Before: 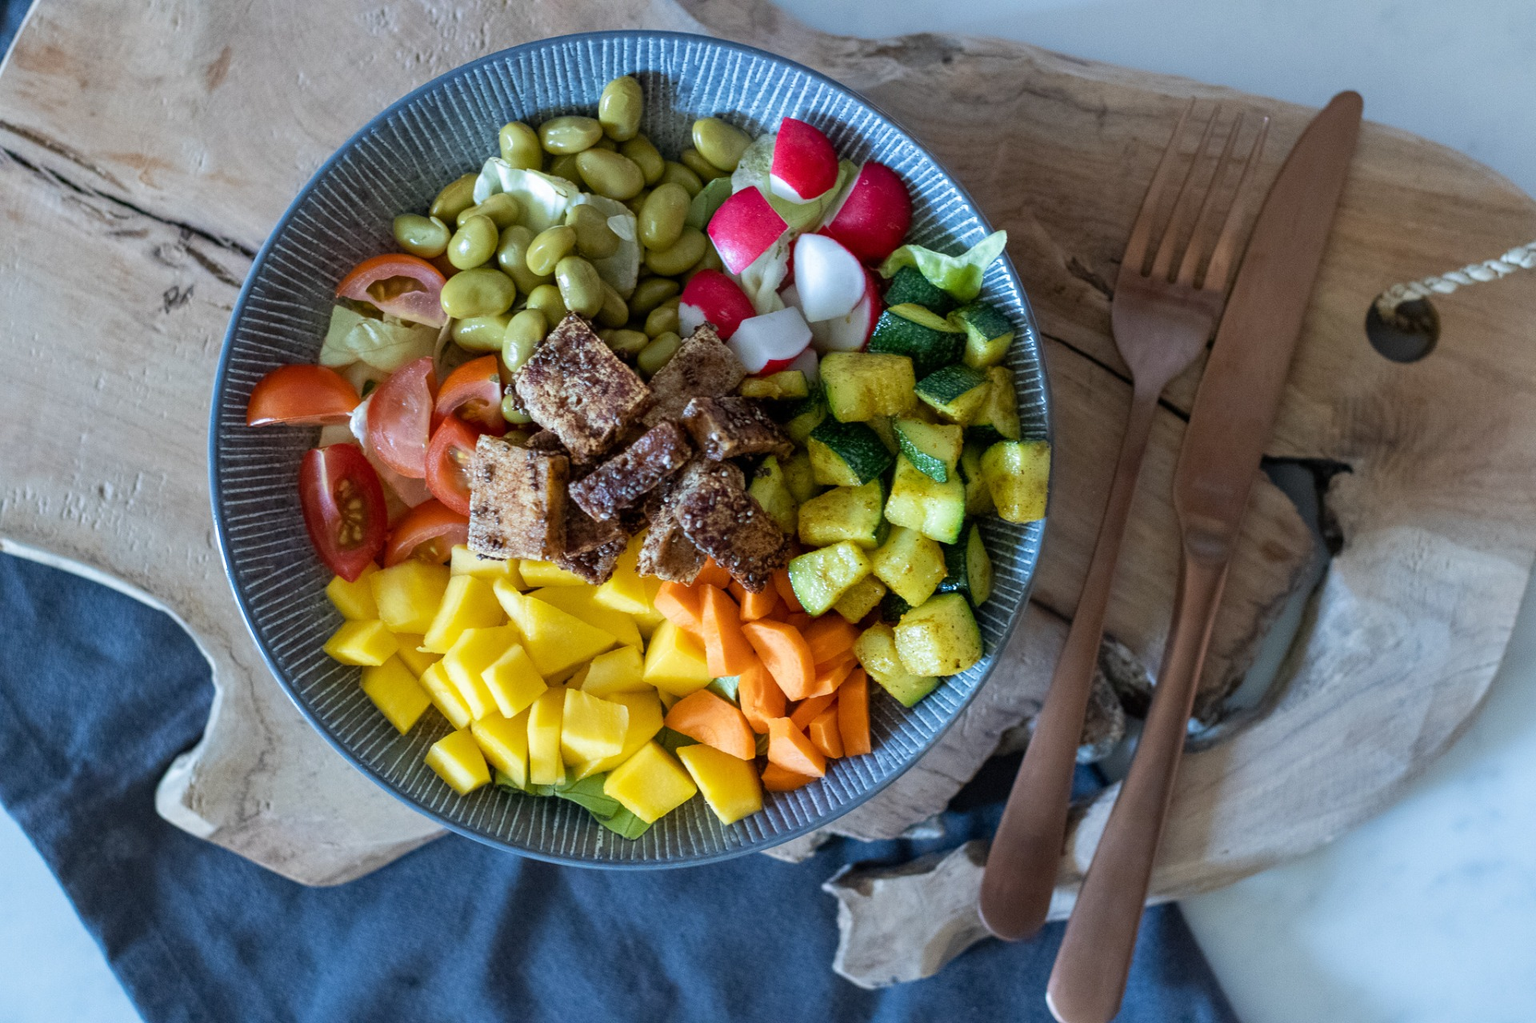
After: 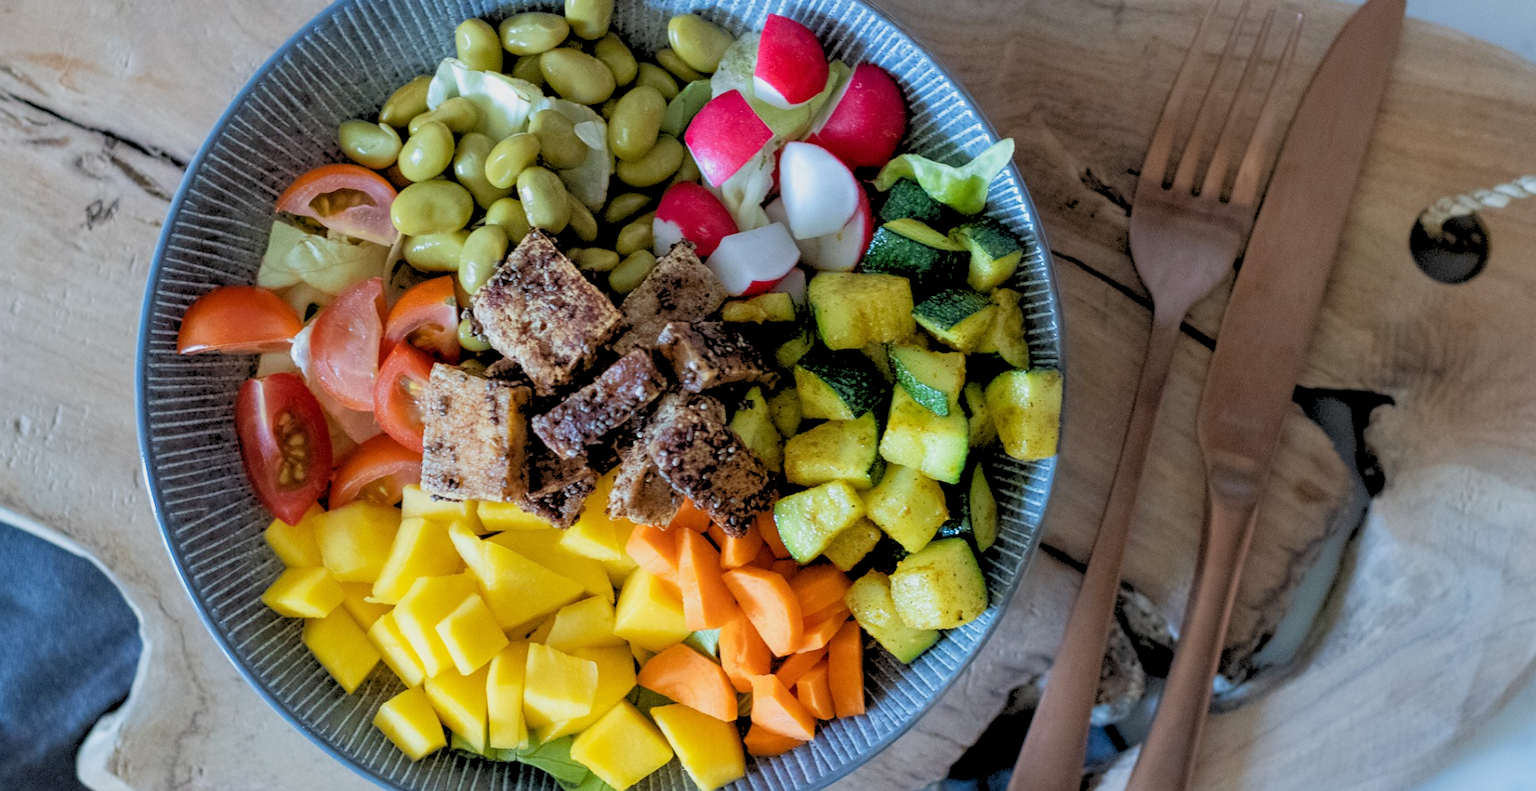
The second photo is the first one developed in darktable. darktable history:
rgb levels: preserve colors sum RGB, levels [[0.038, 0.433, 0.934], [0, 0.5, 1], [0, 0.5, 1]]
crop: left 5.596%, top 10.314%, right 3.534%, bottom 19.395%
